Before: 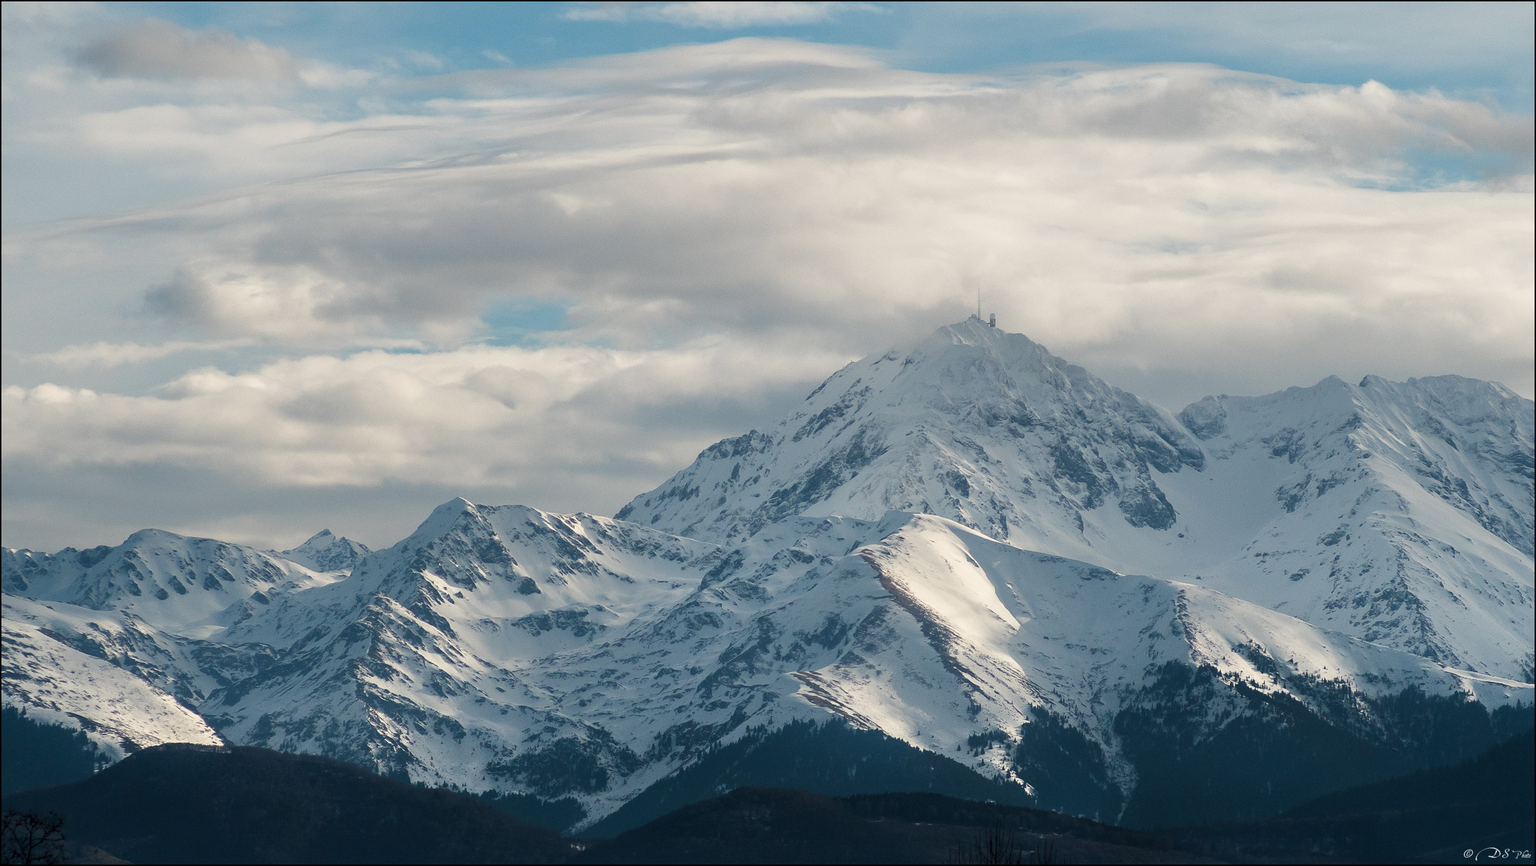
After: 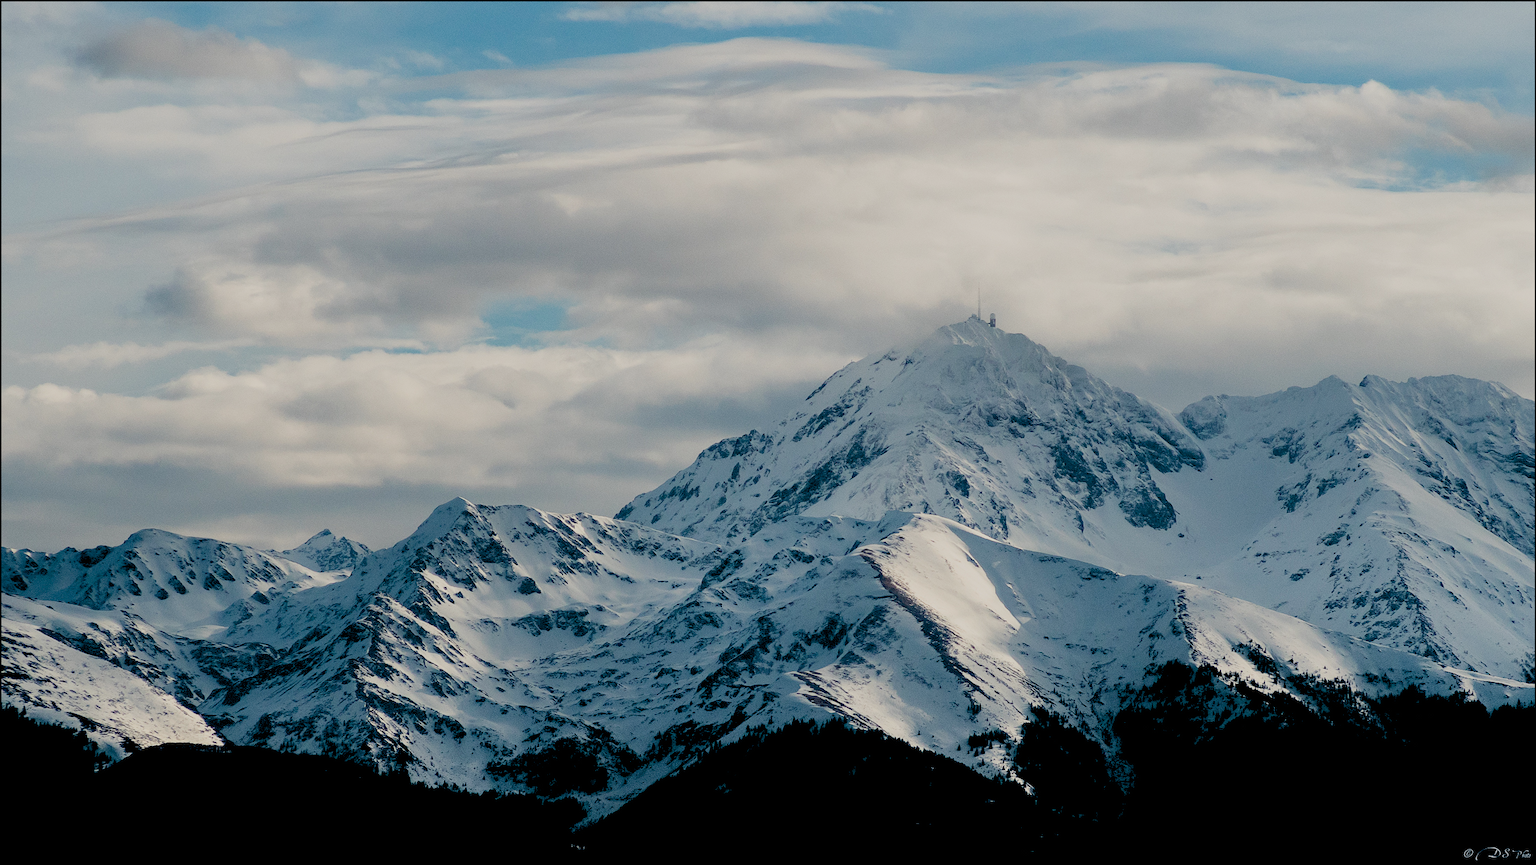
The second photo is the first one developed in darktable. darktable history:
filmic rgb: black relative exposure -7.65 EV, white relative exposure 4.56 EV, threshold 5.99 EV, hardness 3.61, contrast 1.055, enable highlight reconstruction true
exposure: black level correction 0.057, compensate highlight preservation false
